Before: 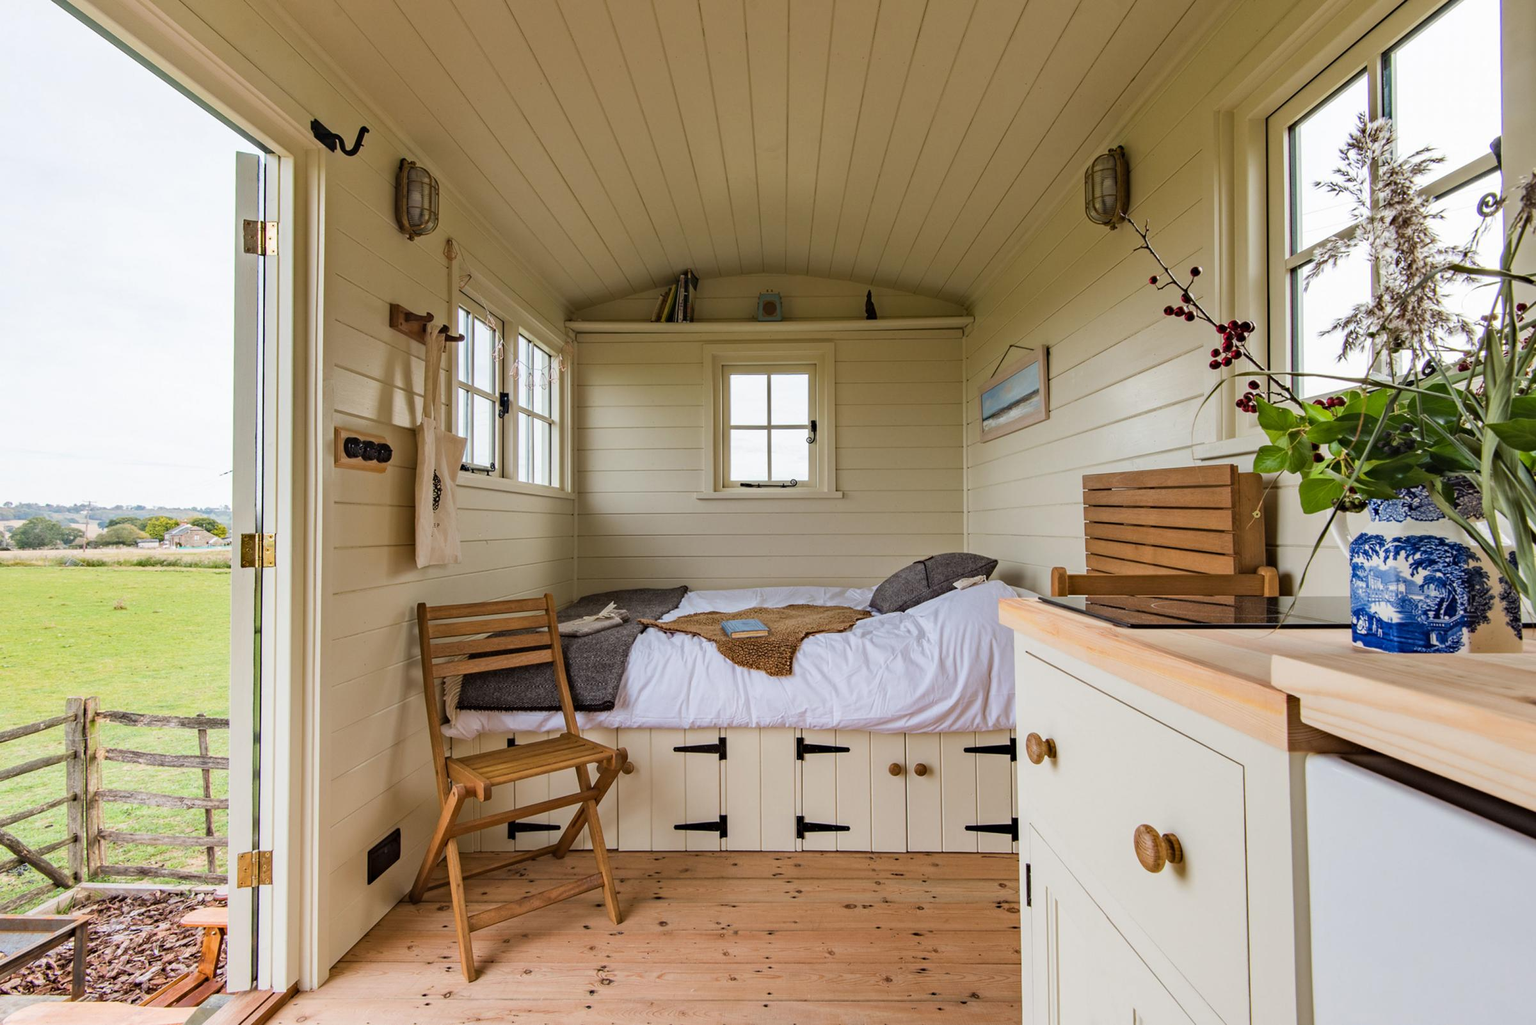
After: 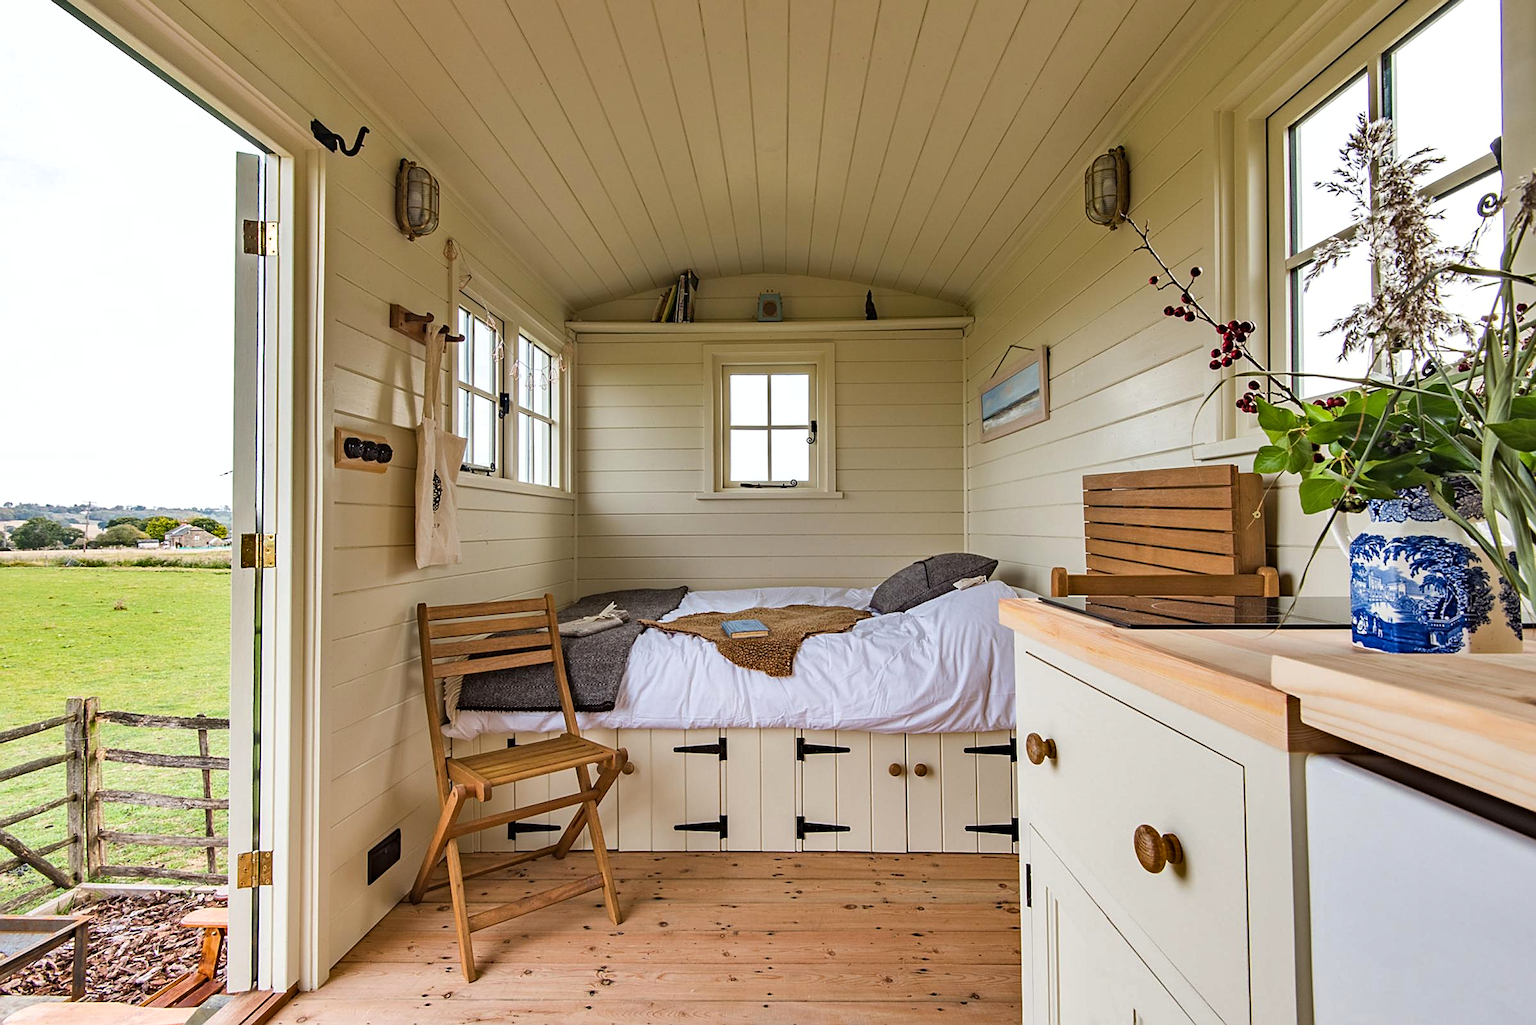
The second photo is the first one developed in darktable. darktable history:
exposure: exposure 0.2 EV, compensate highlight preservation false
sharpen: on, module defaults
shadows and highlights: low approximation 0.01, soften with gaussian
